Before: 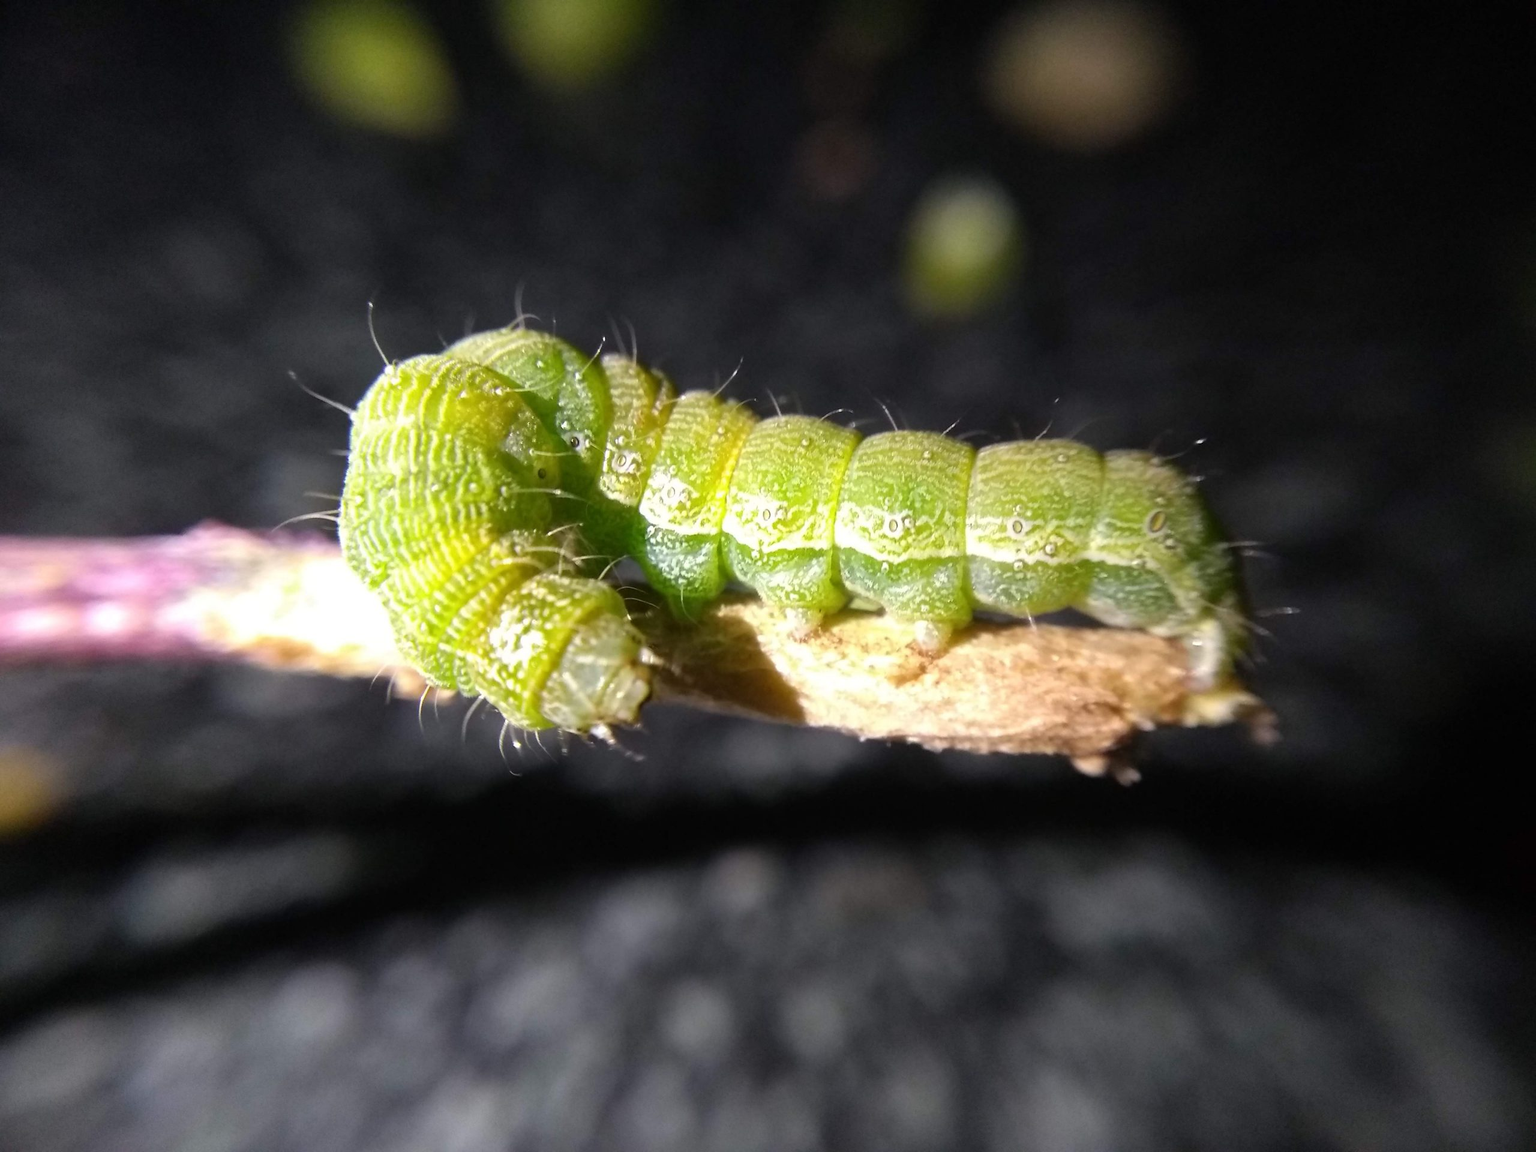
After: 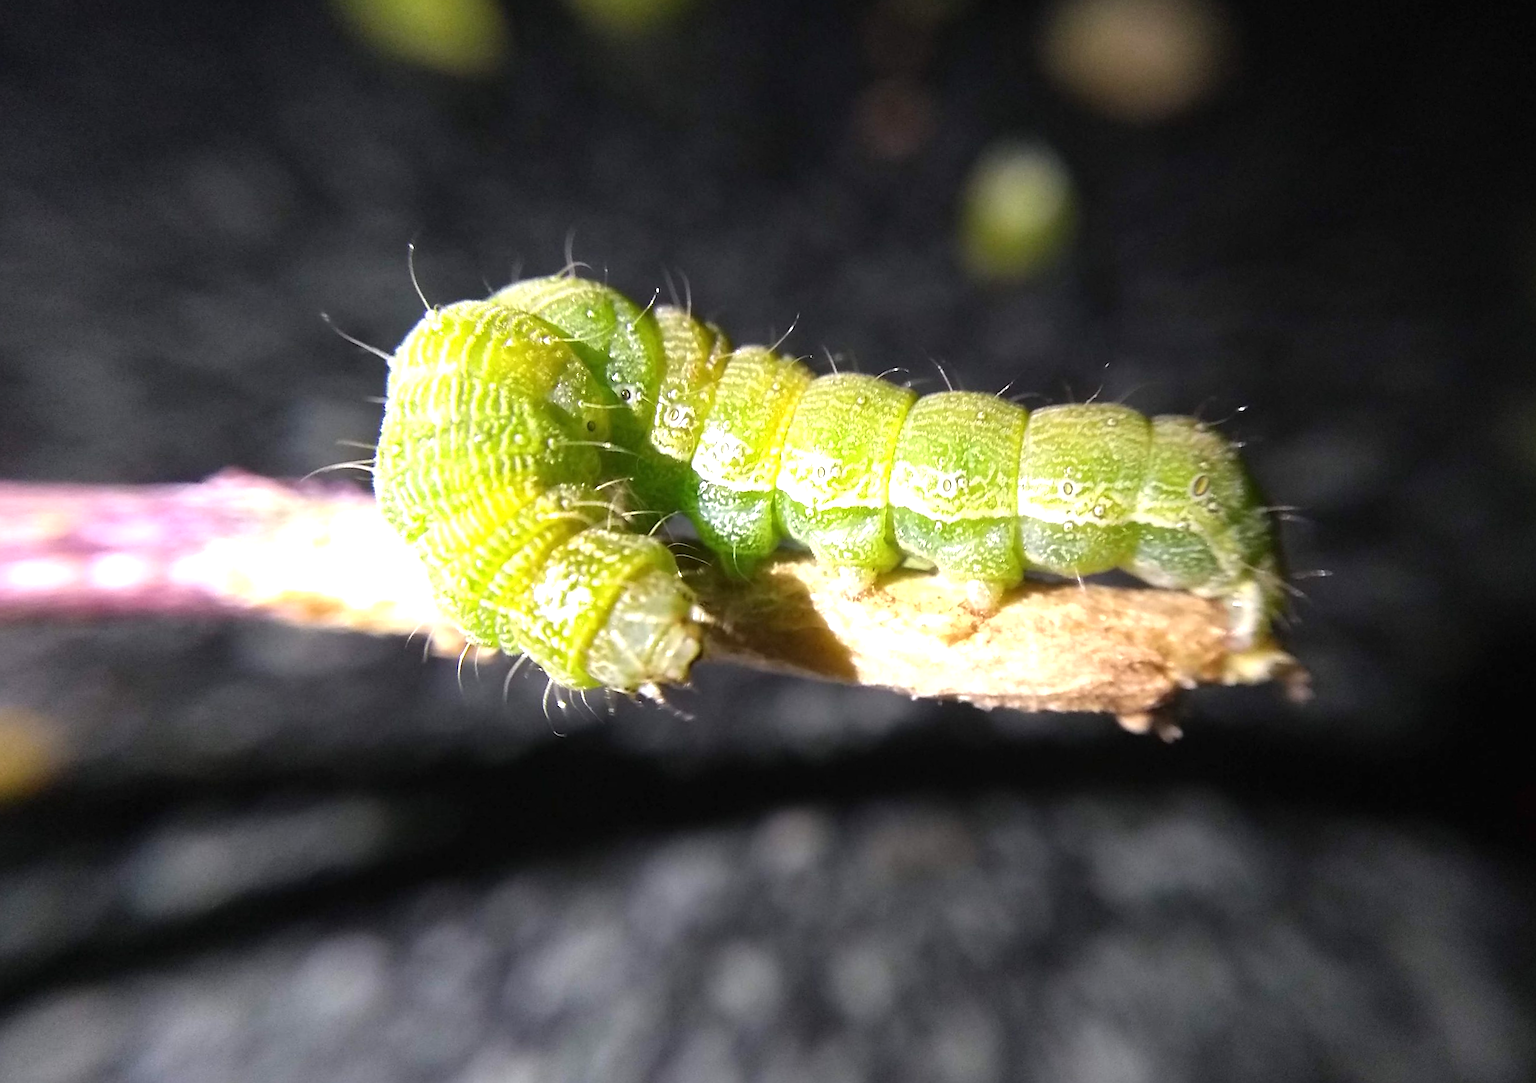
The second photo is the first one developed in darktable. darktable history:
exposure: black level correction 0, exposure 0.5 EV, compensate exposure bias true, compensate highlight preservation false
sharpen: on, module defaults
rotate and perspective: rotation 0.679°, lens shift (horizontal) 0.136, crop left 0.009, crop right 0.991, crop top 0.078, crop bottom 0.95
